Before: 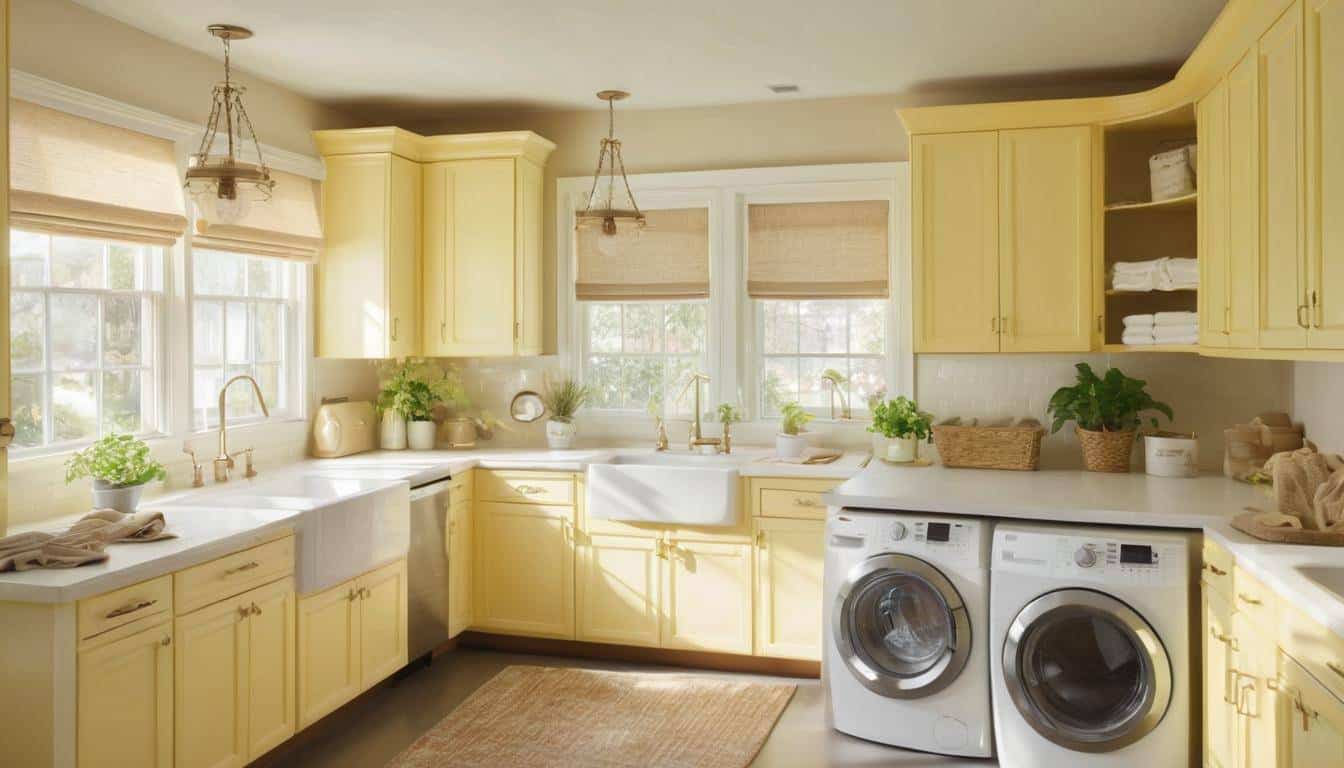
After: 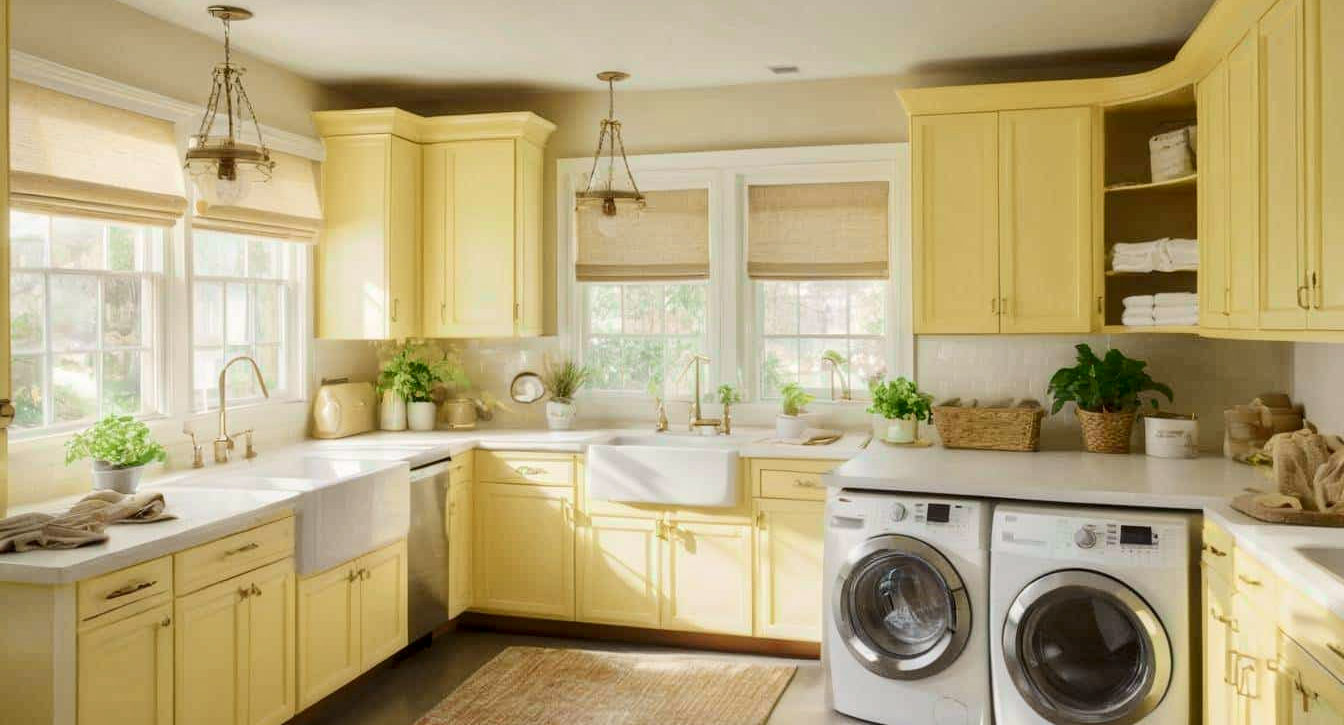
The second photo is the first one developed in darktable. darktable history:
crop and rotate: top 2.479%, bottom 3.018%
local contrast: on, module defaults
tone curve: curves: ch0 [(0, 0) (0.068, 0.031) (0.175, 0.132) (0.337, 0.304) (0.498, 0.511) (0.748, 0.762) (0.993, 0.954)]; ch1 [(0, 0) (0.294, 0.184) (0.359, 0.34) (0.362, 0.35) (0.43, 0.41) (0.476, 0.457) (0.499, 0.5) (0.529, 0.523) (0.677, 0.762) (1, 1)]; ch2 [(0, 0) (0.431, 0.419) (0.495, 0.502) (0.524, 0.534) (0.557, 0.56) (0.634, 0.654) (0.728, 0.722) (1, 1)], color space Lab, independent channels, preserve colors none
